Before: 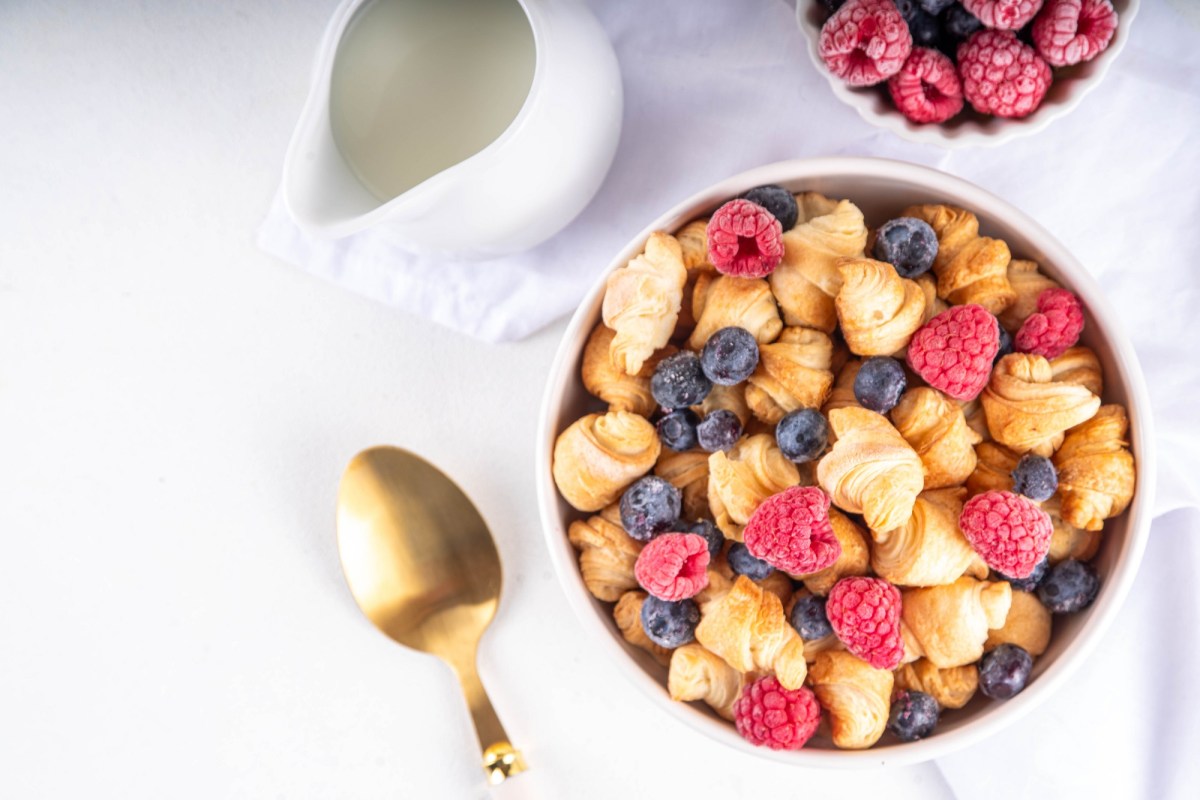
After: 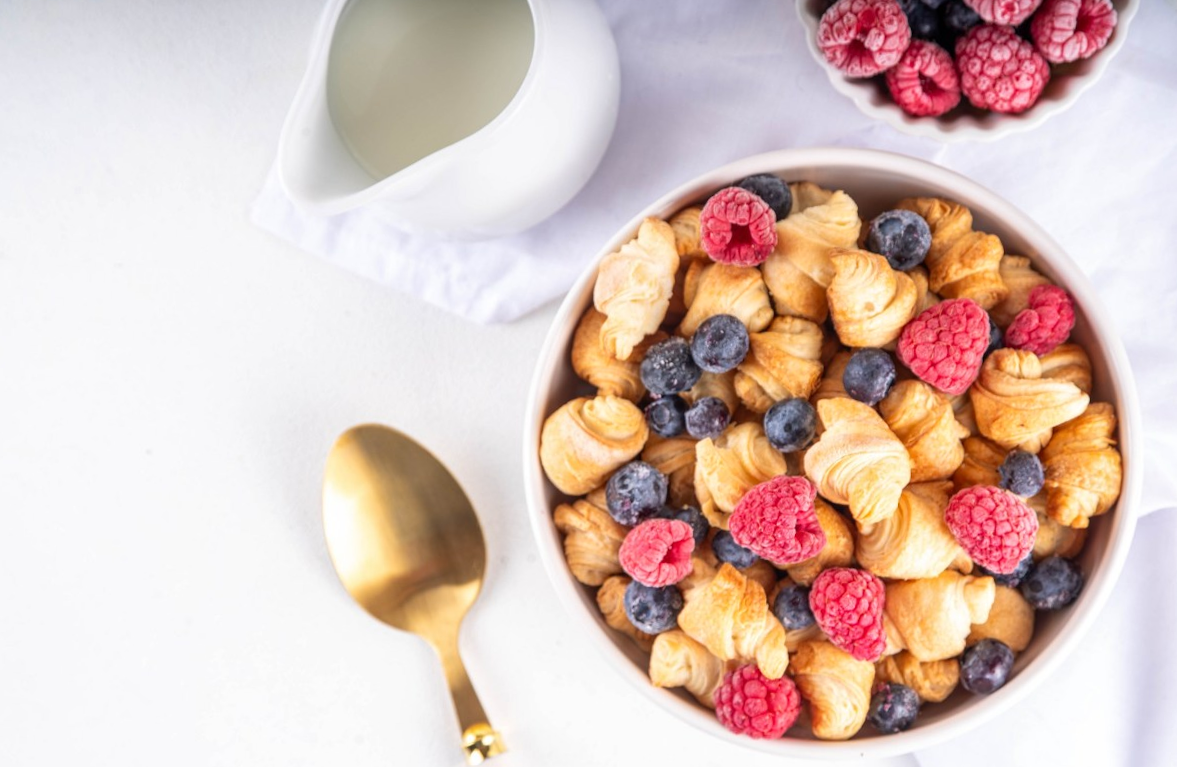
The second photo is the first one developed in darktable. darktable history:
rotate and perspective: rotation 1.57°, crop left 0.018, crop right 0.982, crop top 0.039, crop bottom 0.961
tone equalizer: on, module defaults
